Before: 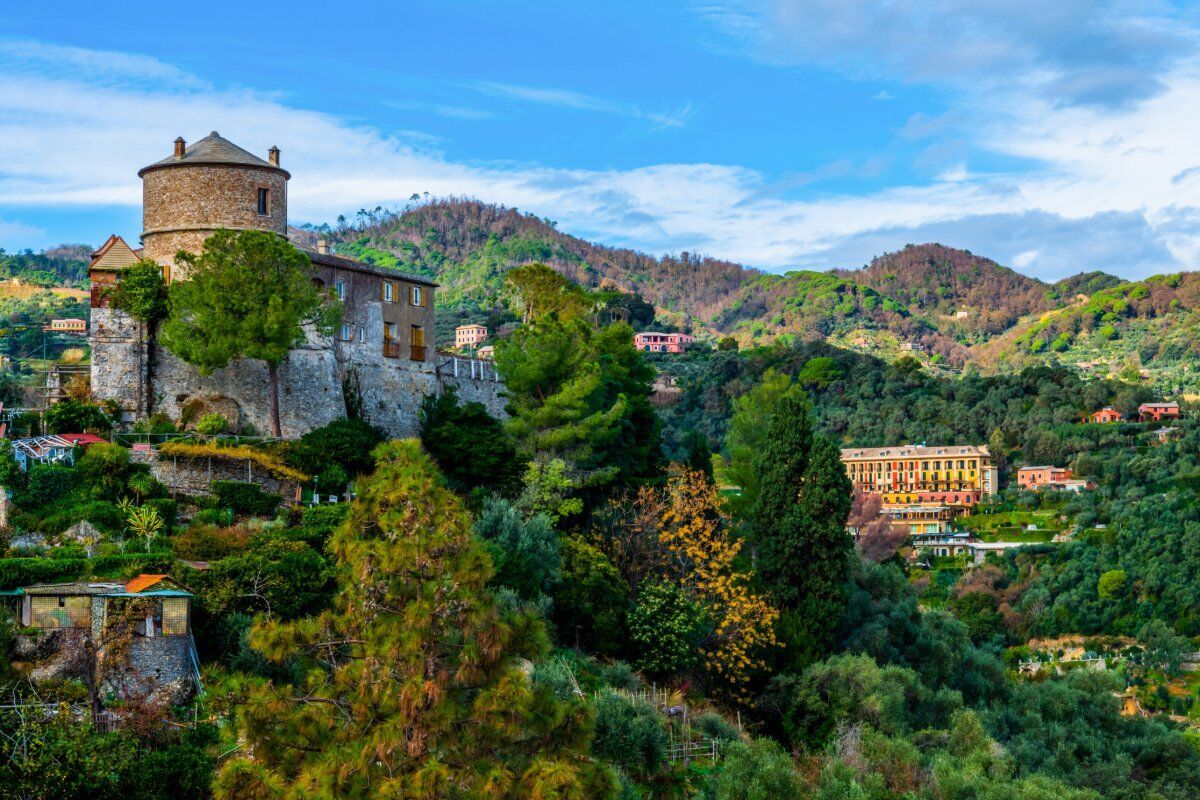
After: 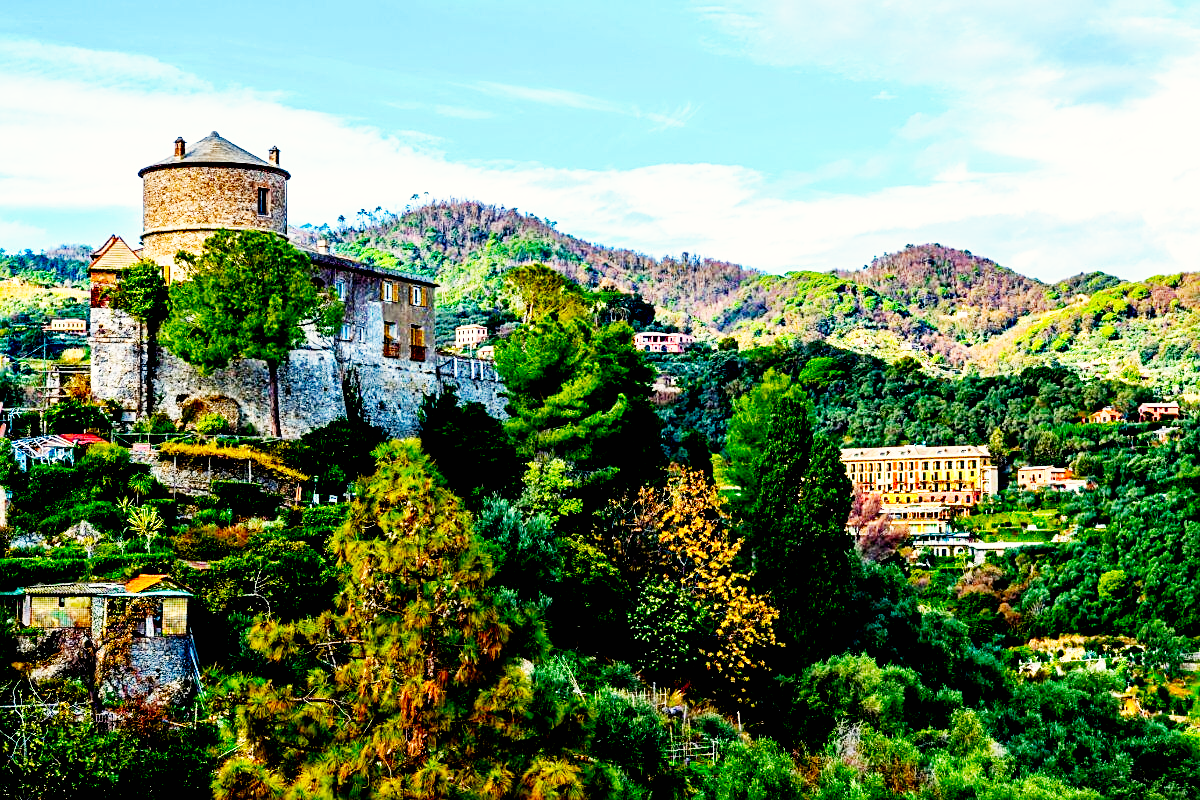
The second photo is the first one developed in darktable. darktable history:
exposure: black level correction 0.025, exposure 0.186 EV, compensate highlight preservation false
base curve: curves: ch0 [(0, 0) (0.007, 0.004) (0.027, 0.03) (0.046, 0.07) (0.207, 0.54) (0.442, 0.872) (0.673, 0.972) (1, 1)], preserve colors none
color correction: highlights b* 2.89
sharpen: on, module defaults
